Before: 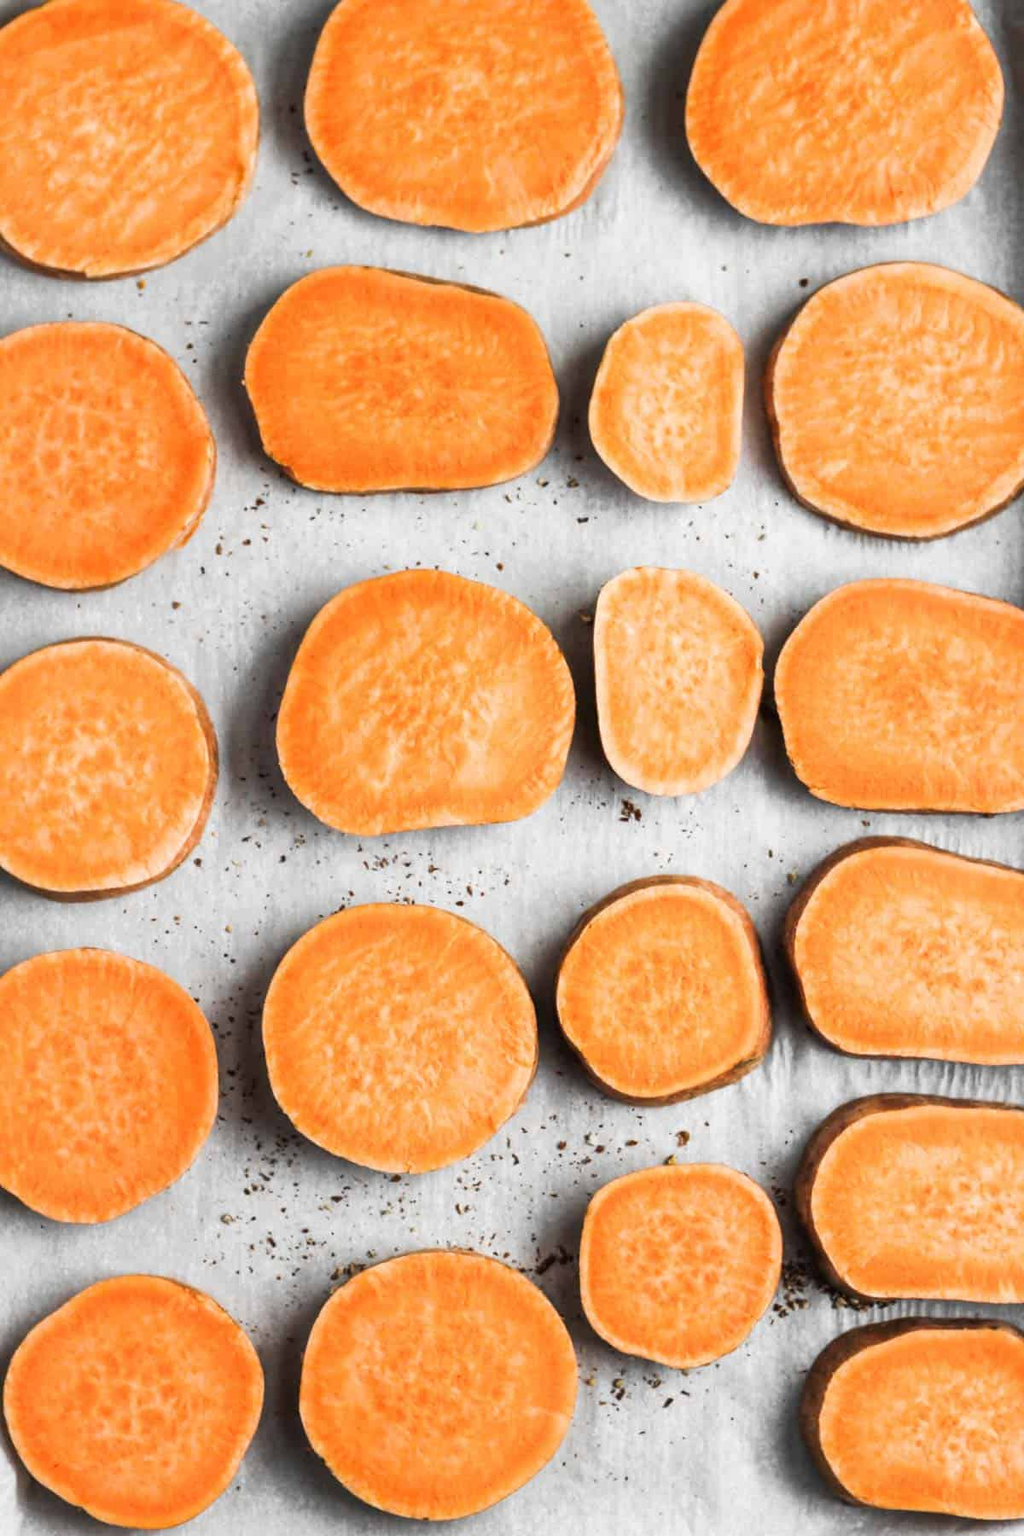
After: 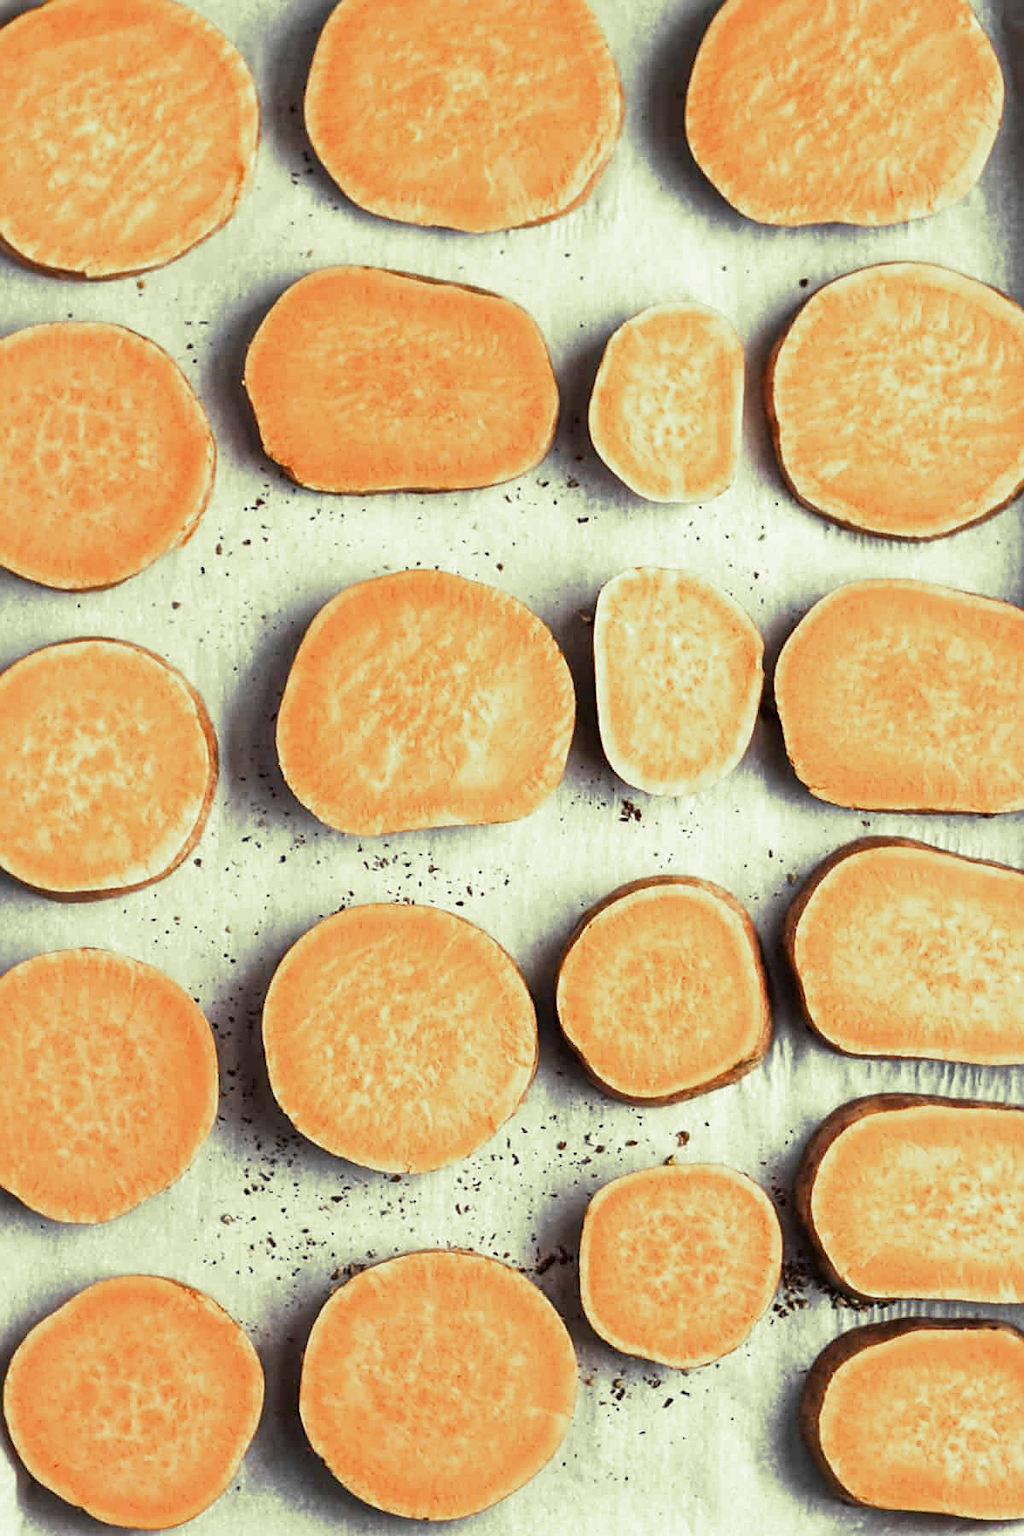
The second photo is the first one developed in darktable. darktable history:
sharpen: on, module defaults
split-toning: shadows › hue 290.82°, shadows › saturation 0.34, highlights › saturation 0.38, balance 0, compress 50%
